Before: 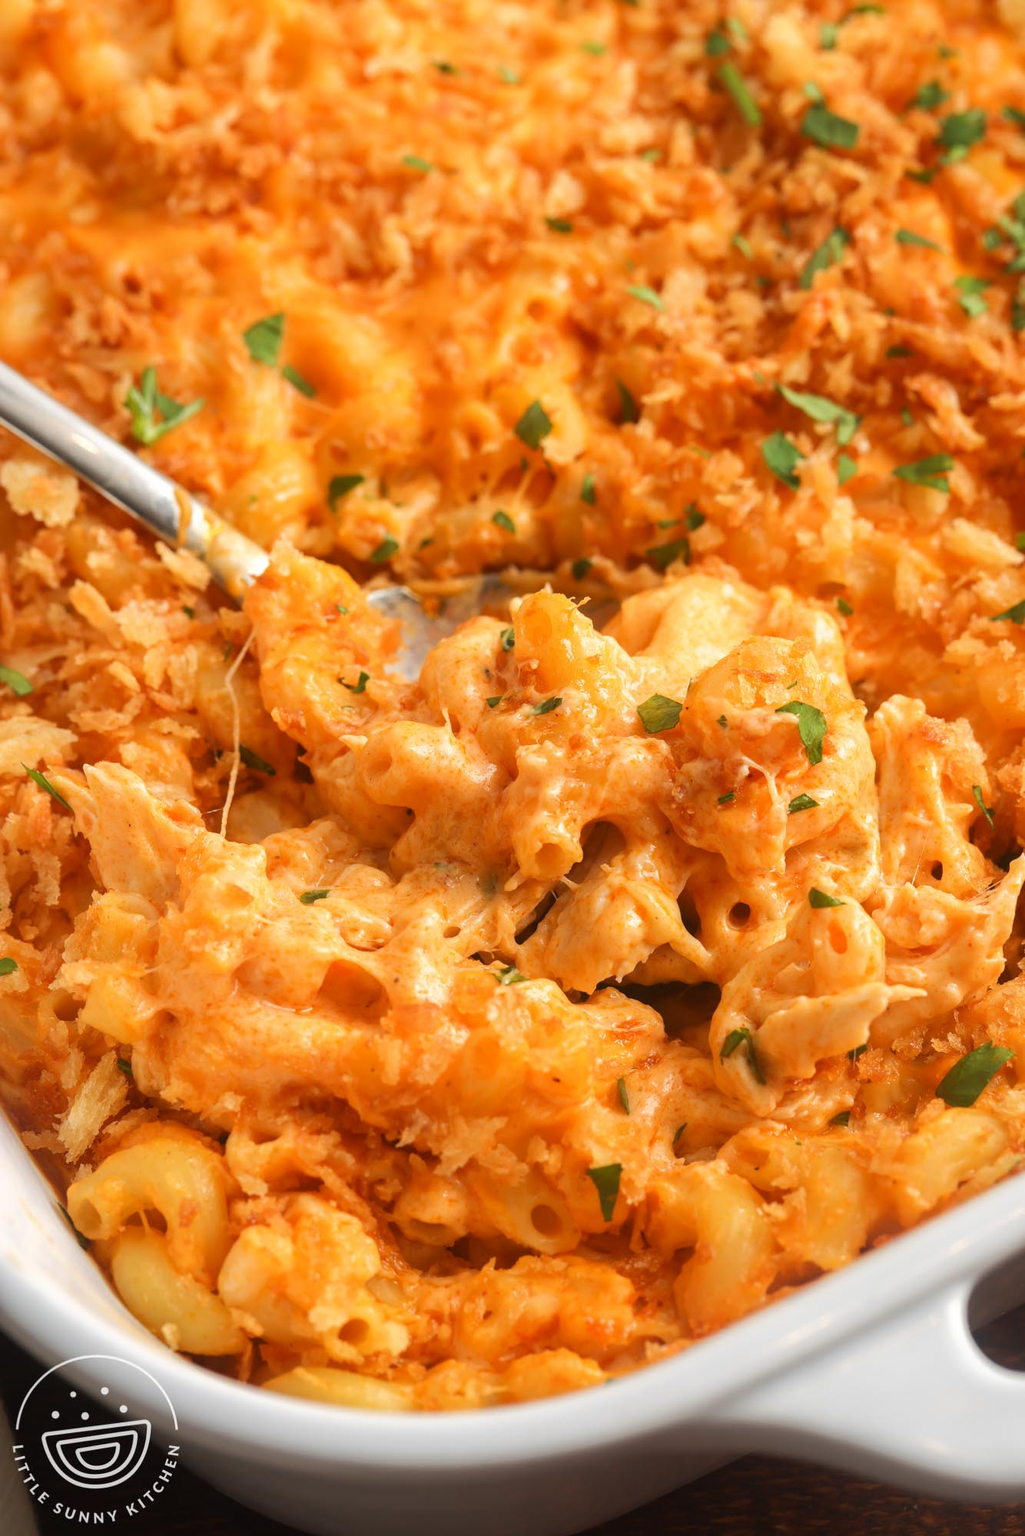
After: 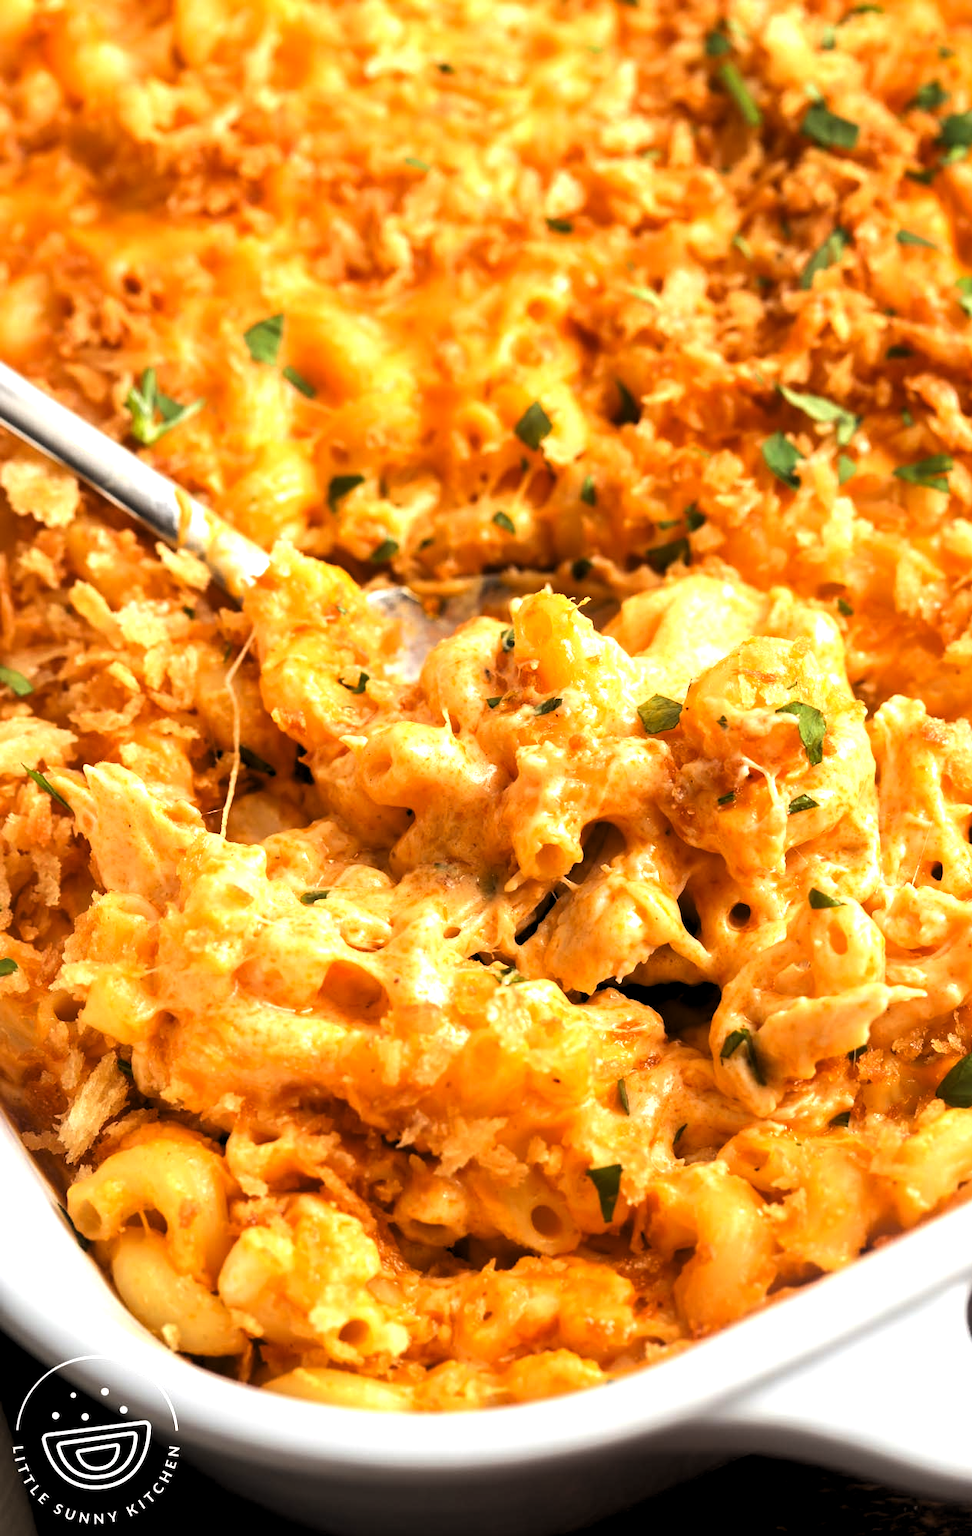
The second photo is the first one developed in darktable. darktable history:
levels: black 0.056%, levels [0.129, 0.519, 0.867]
crop and rotate: left 0%, right 5.152%
exposure: black level correction 0.005, exposure 0.281 EV, compensate highlight preservation false
